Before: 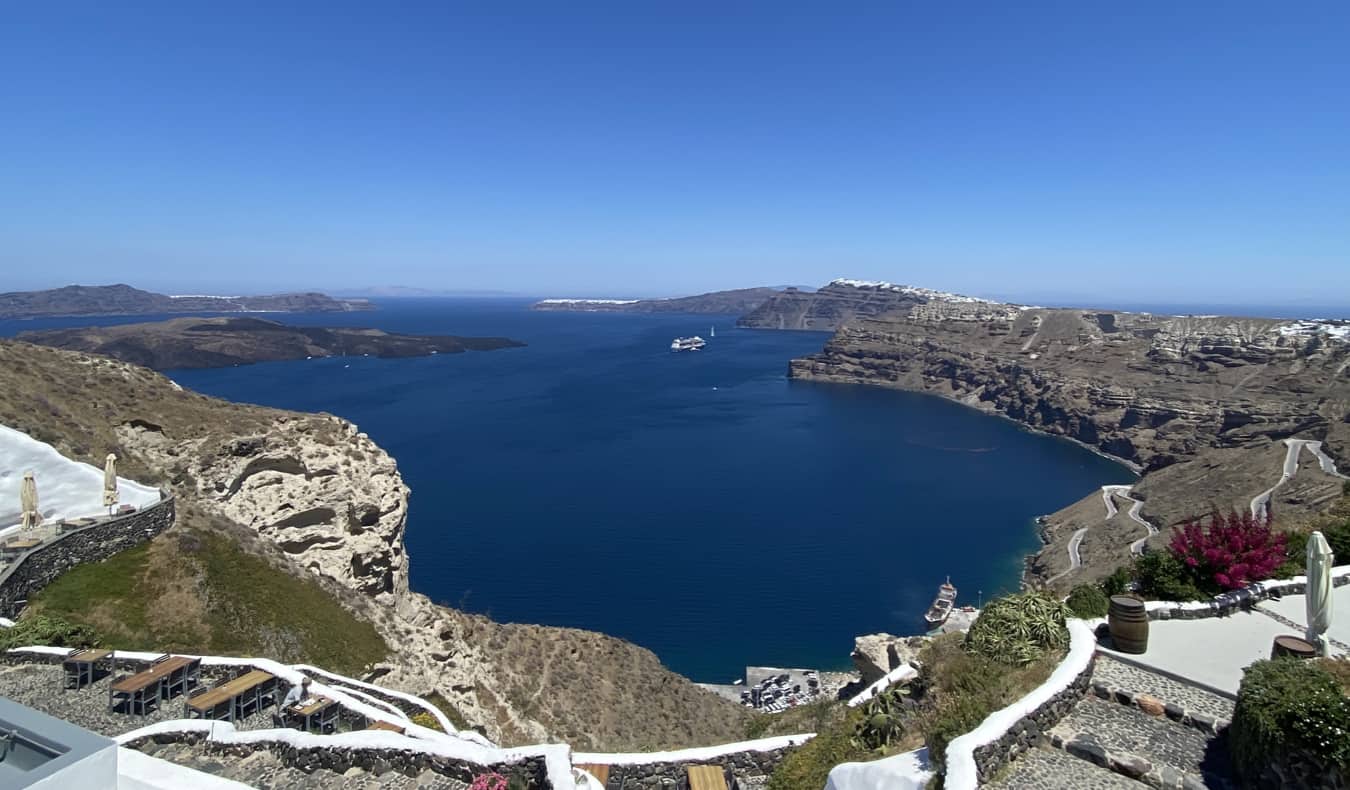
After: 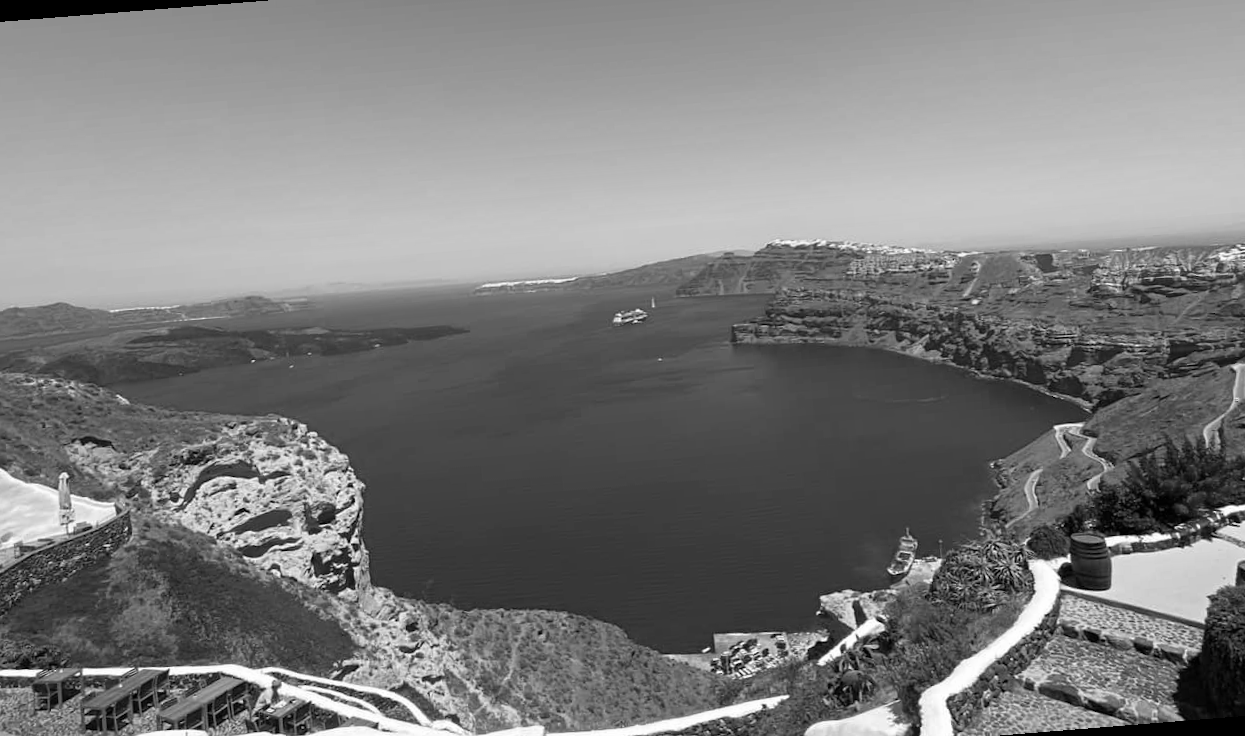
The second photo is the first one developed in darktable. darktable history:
levels: mode automatic, black 0.023%, white 99.97%, levels [0.062, 0.494, 0.925]
color calibration: output gray [0.22, 0.42, 0.37, 0], gray › normalize channels true, illuminant same as pipeline (D50), adaptation XYZ, x 0.346, y 0.359, gamut compression 0
rotate and perspective: rotation -4.57°, crop left 0.054, crop right 0.944, crop top 0.087, crop bottom 0.914
crop and rotate: left 0.614%, top 0.179%, bottom 0.309%
